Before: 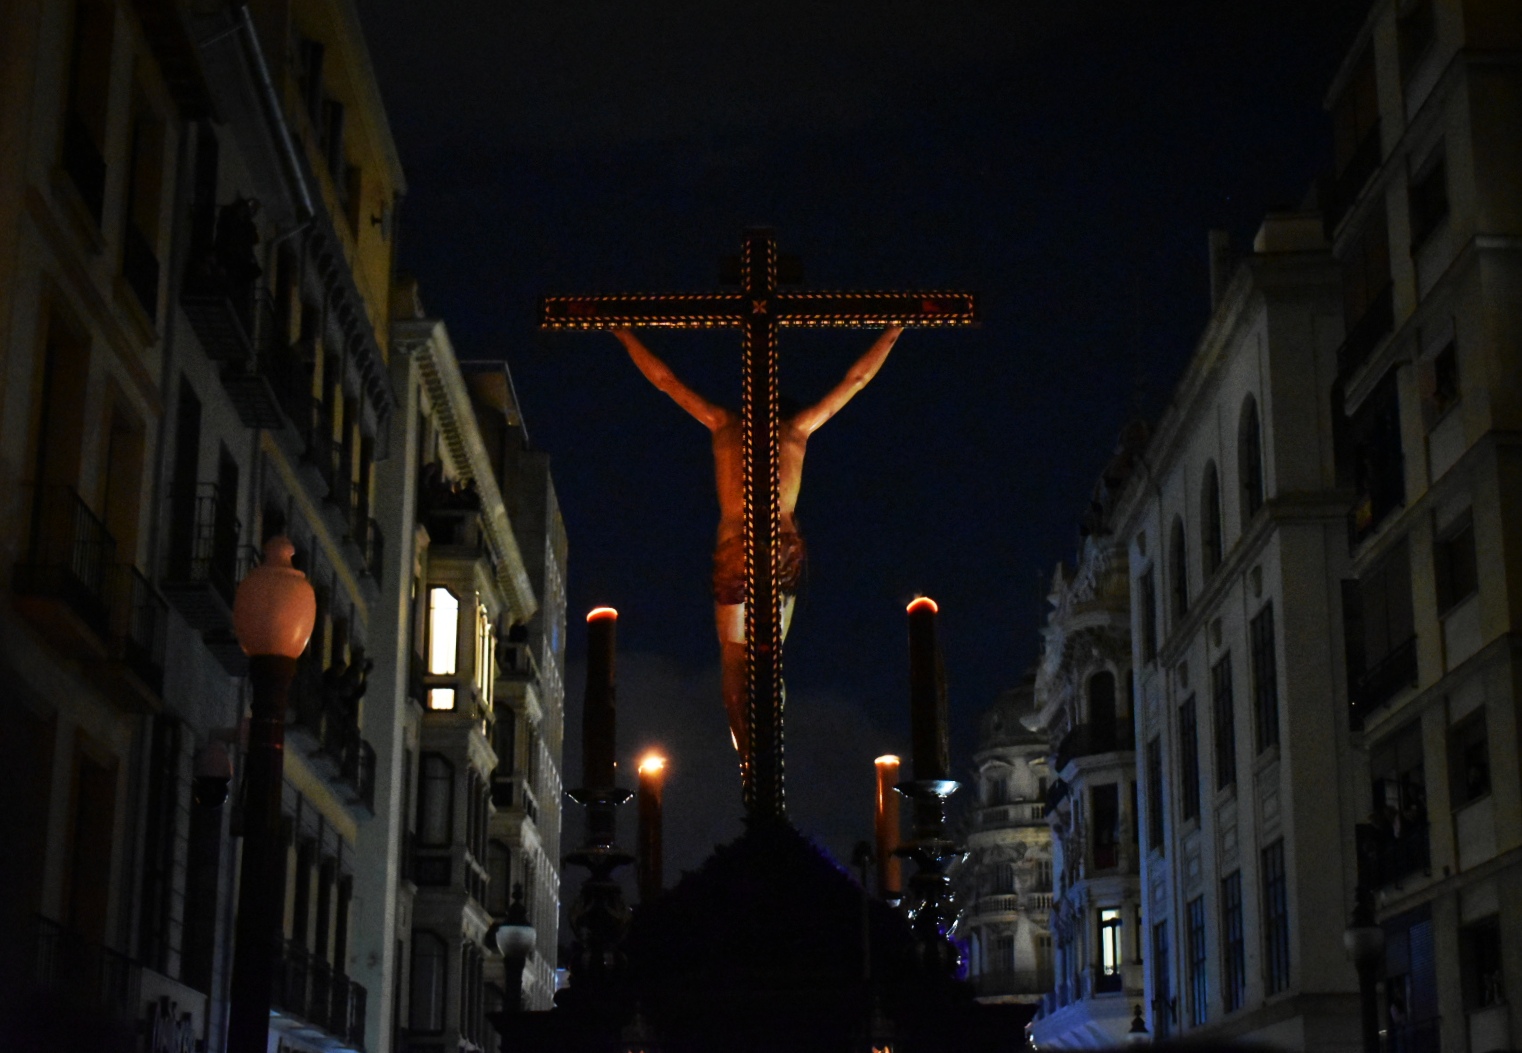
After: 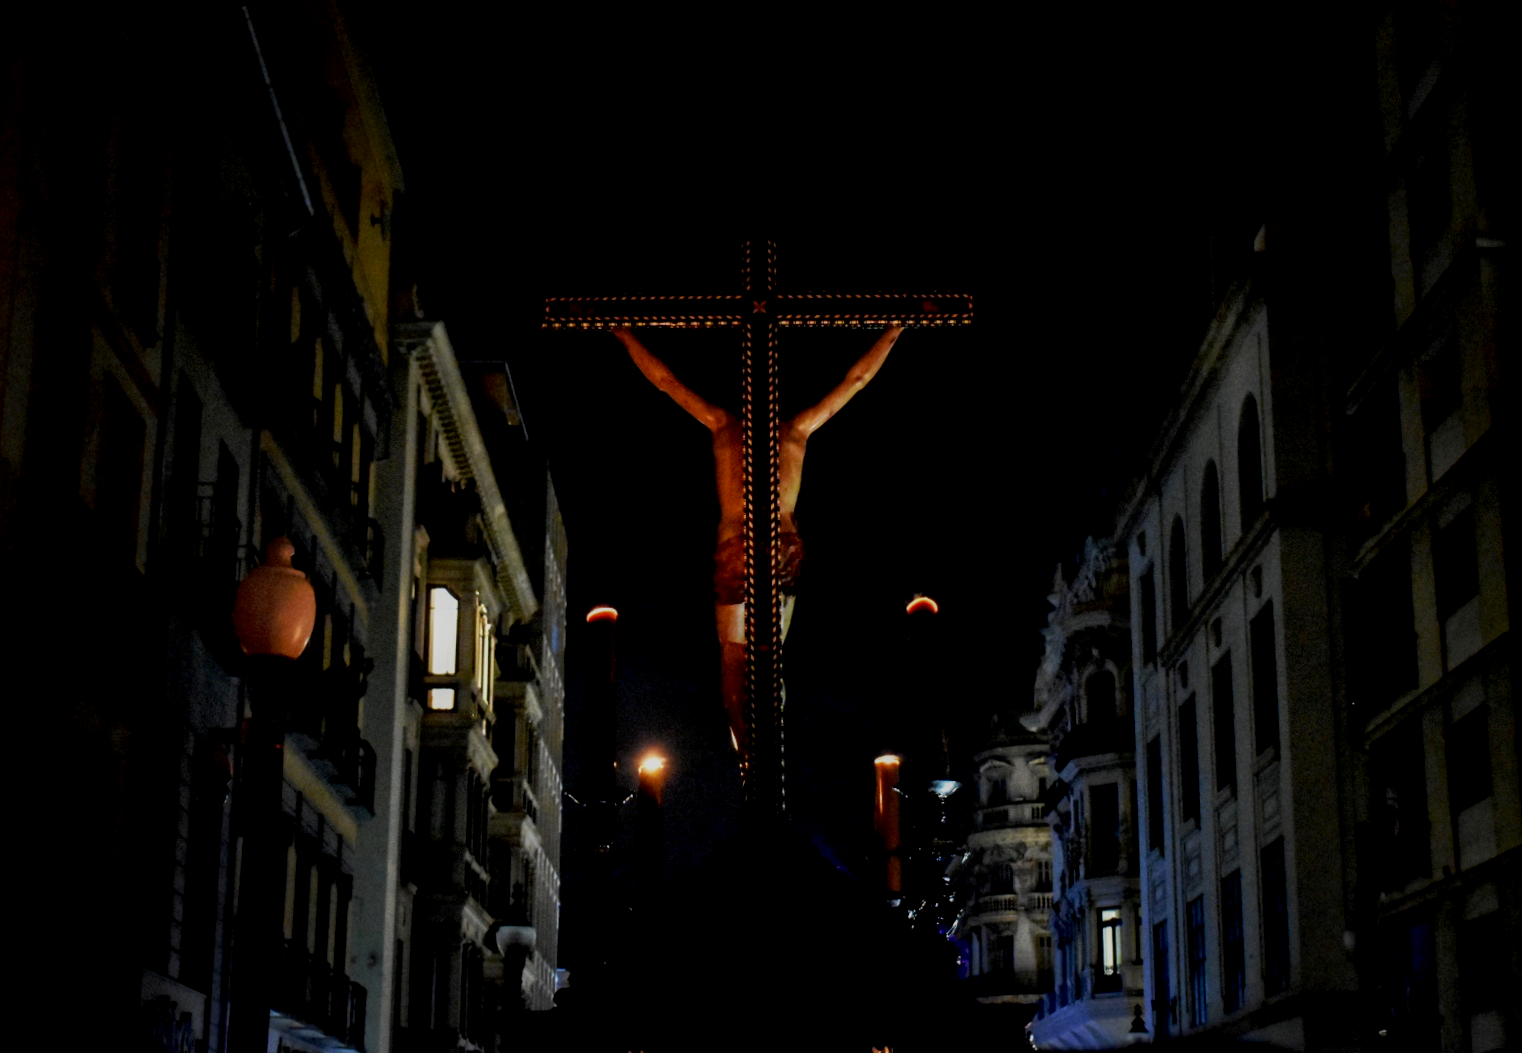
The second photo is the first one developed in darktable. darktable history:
local contrast: on, module defaults
exposure: black level correction 0.011, exposure -0.471 EV, compensate highlight preservation false
